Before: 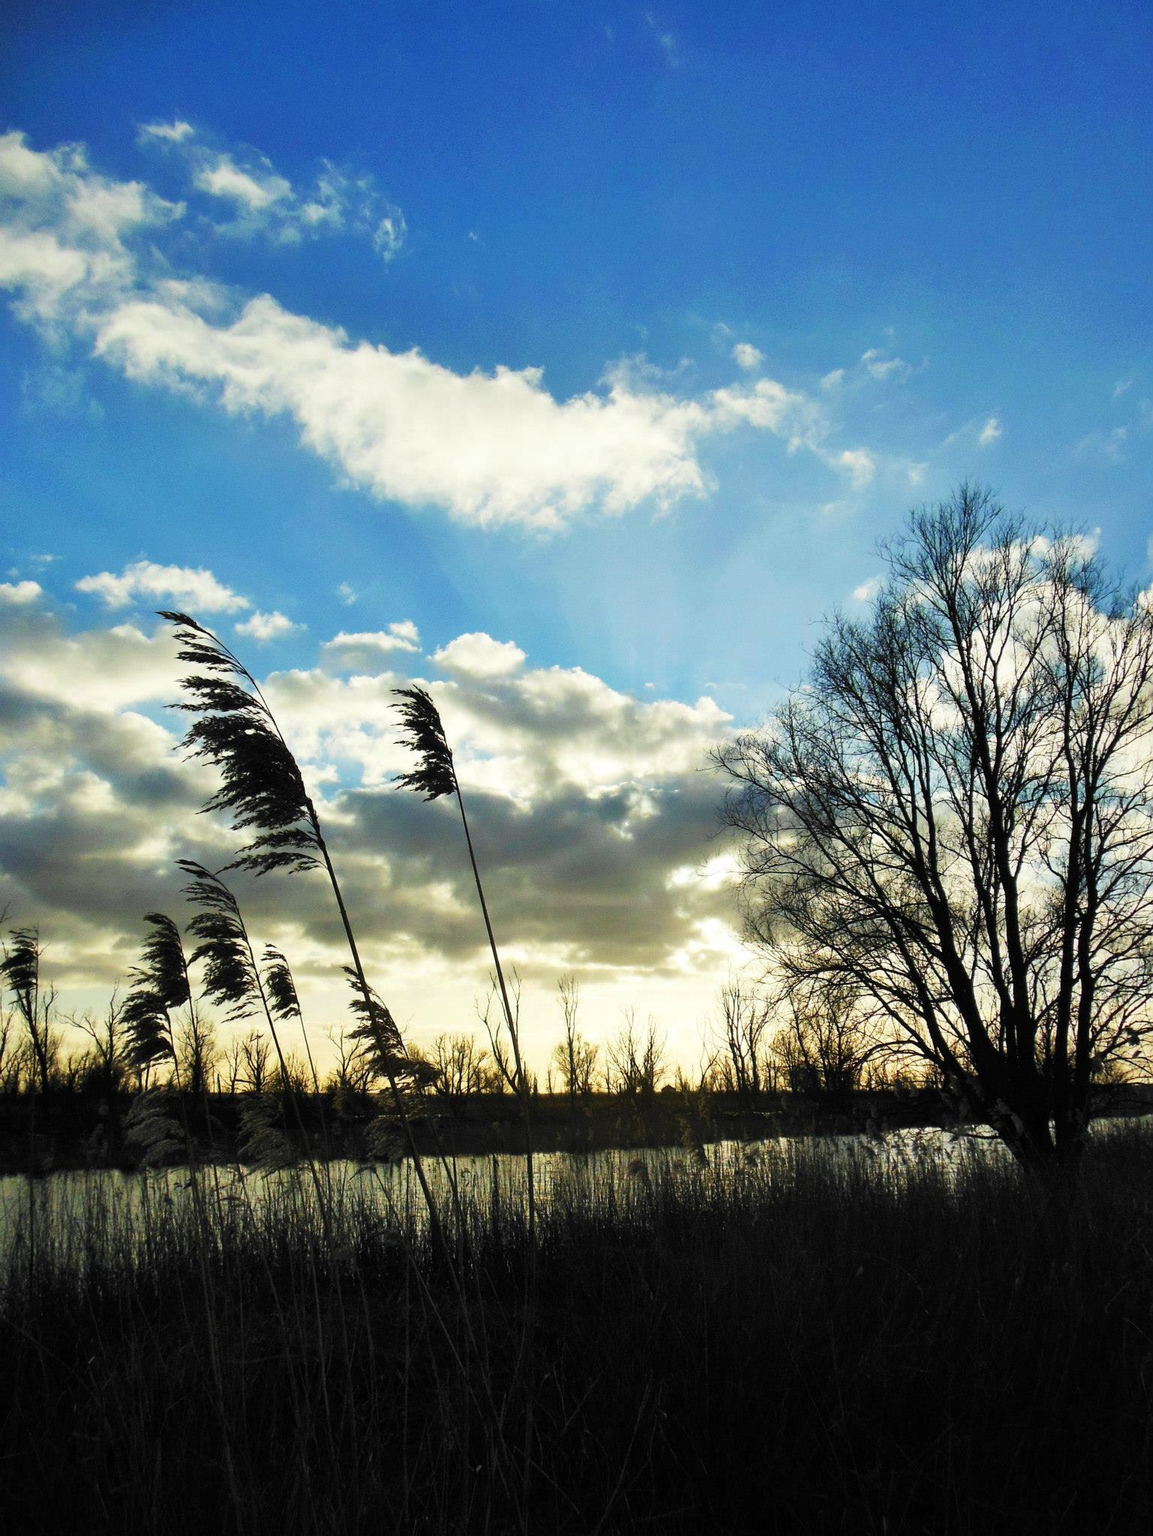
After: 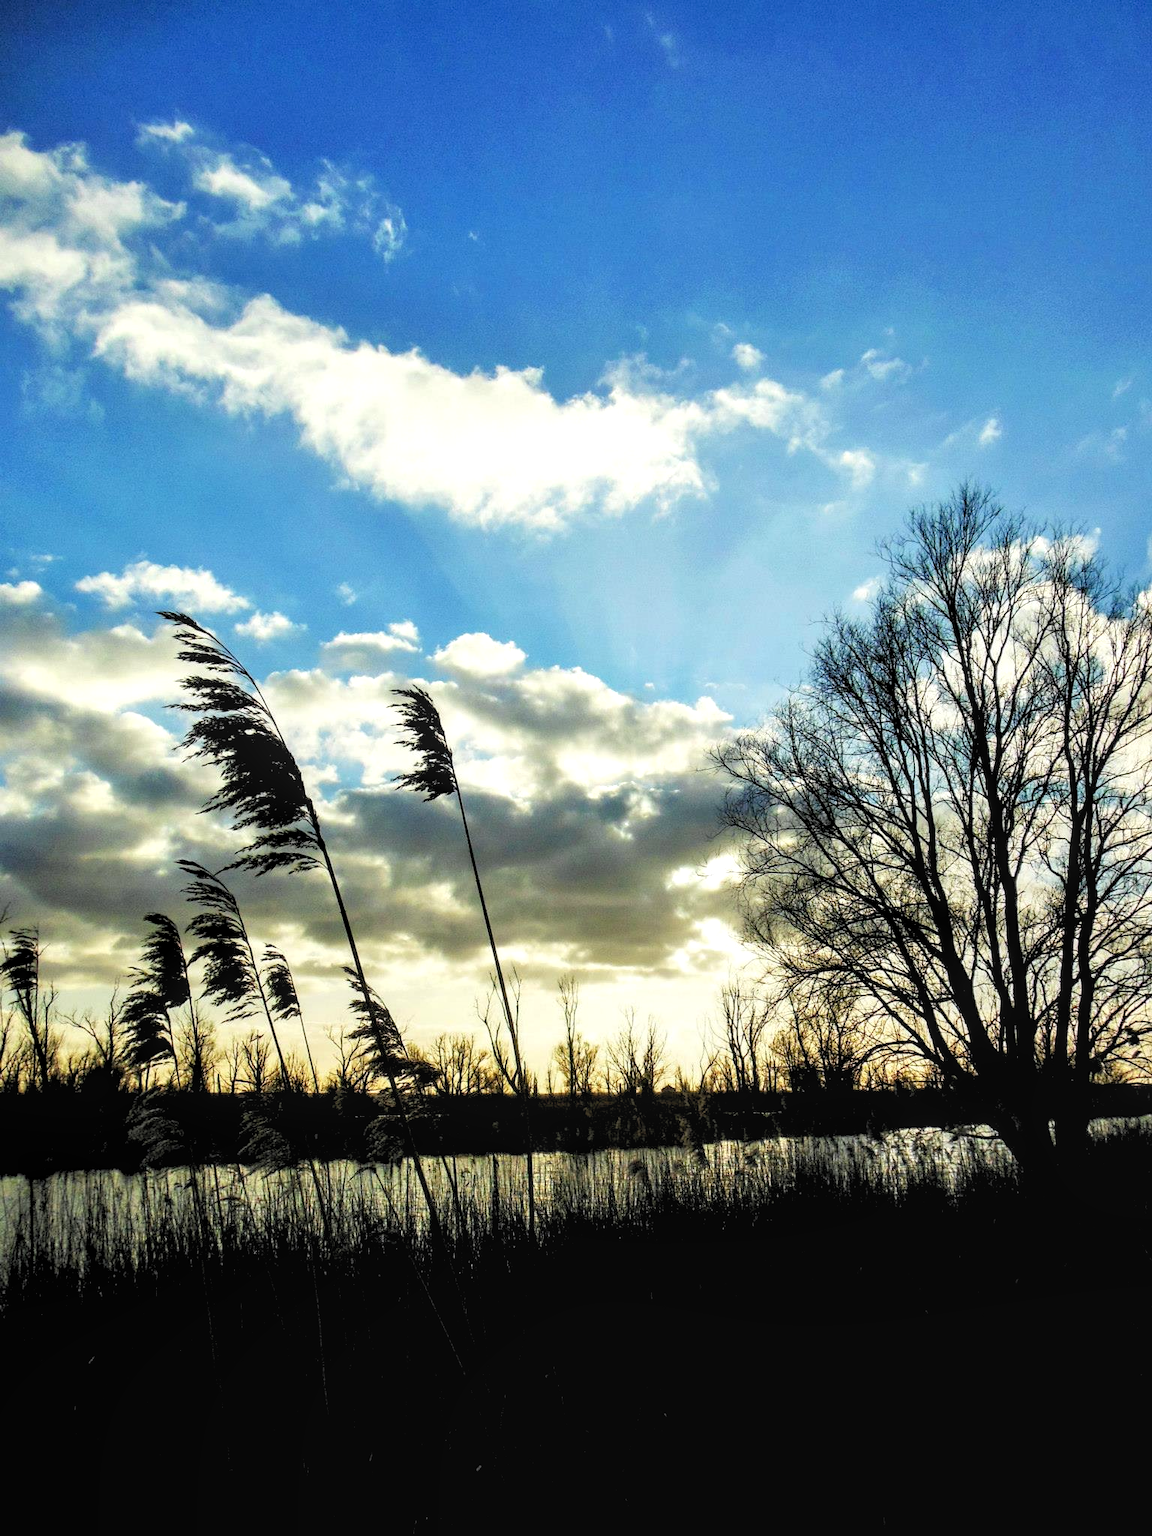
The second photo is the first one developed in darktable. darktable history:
rgb levels: levels [[0.013, 0.434, 0.89], [0, 0.5, 1], [0, 0.5, 1]]
local contrast: detail 130%
